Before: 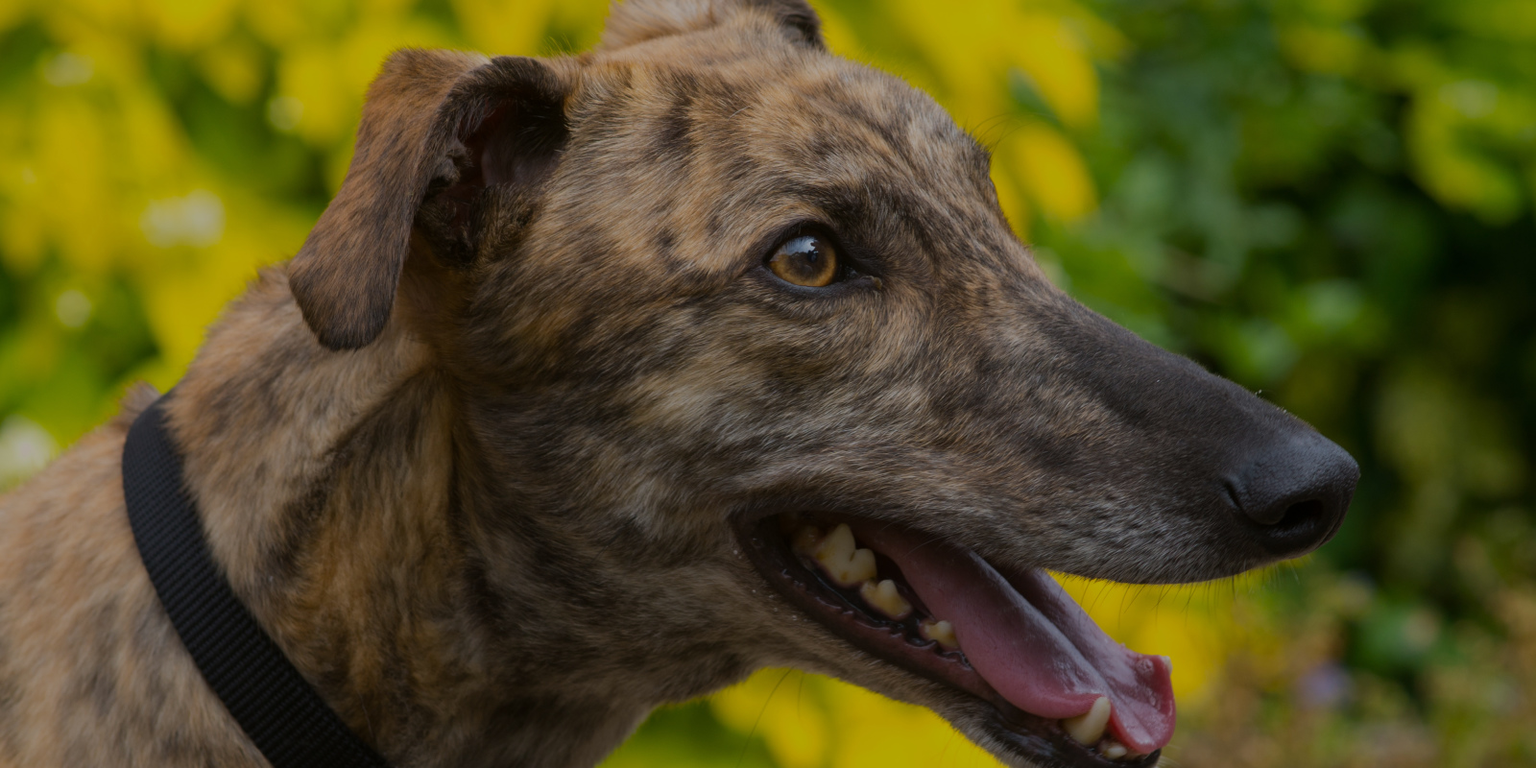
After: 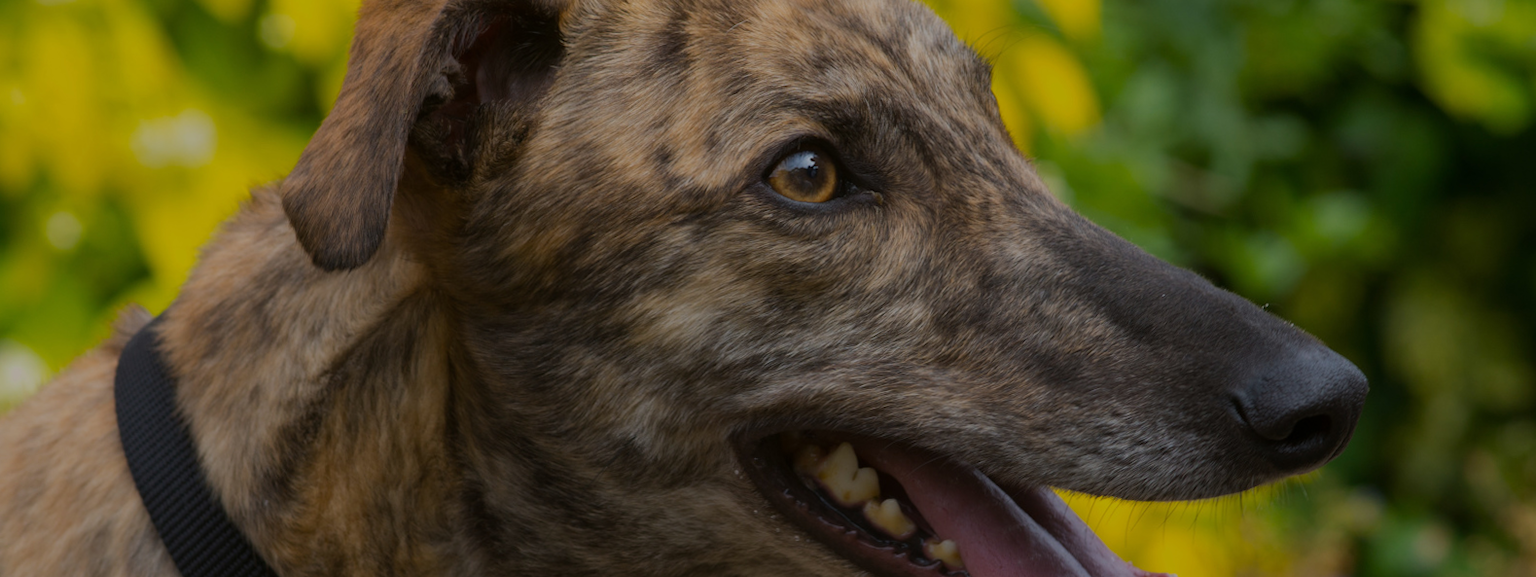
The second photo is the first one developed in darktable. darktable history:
crop: top 11.038%, bottom 13.962%
rotate and perspective: rotation -0.45°, automatic cropping original format, crop left 0.008, crop right 0.992, crop top 0.012, crop bottom 0.988
